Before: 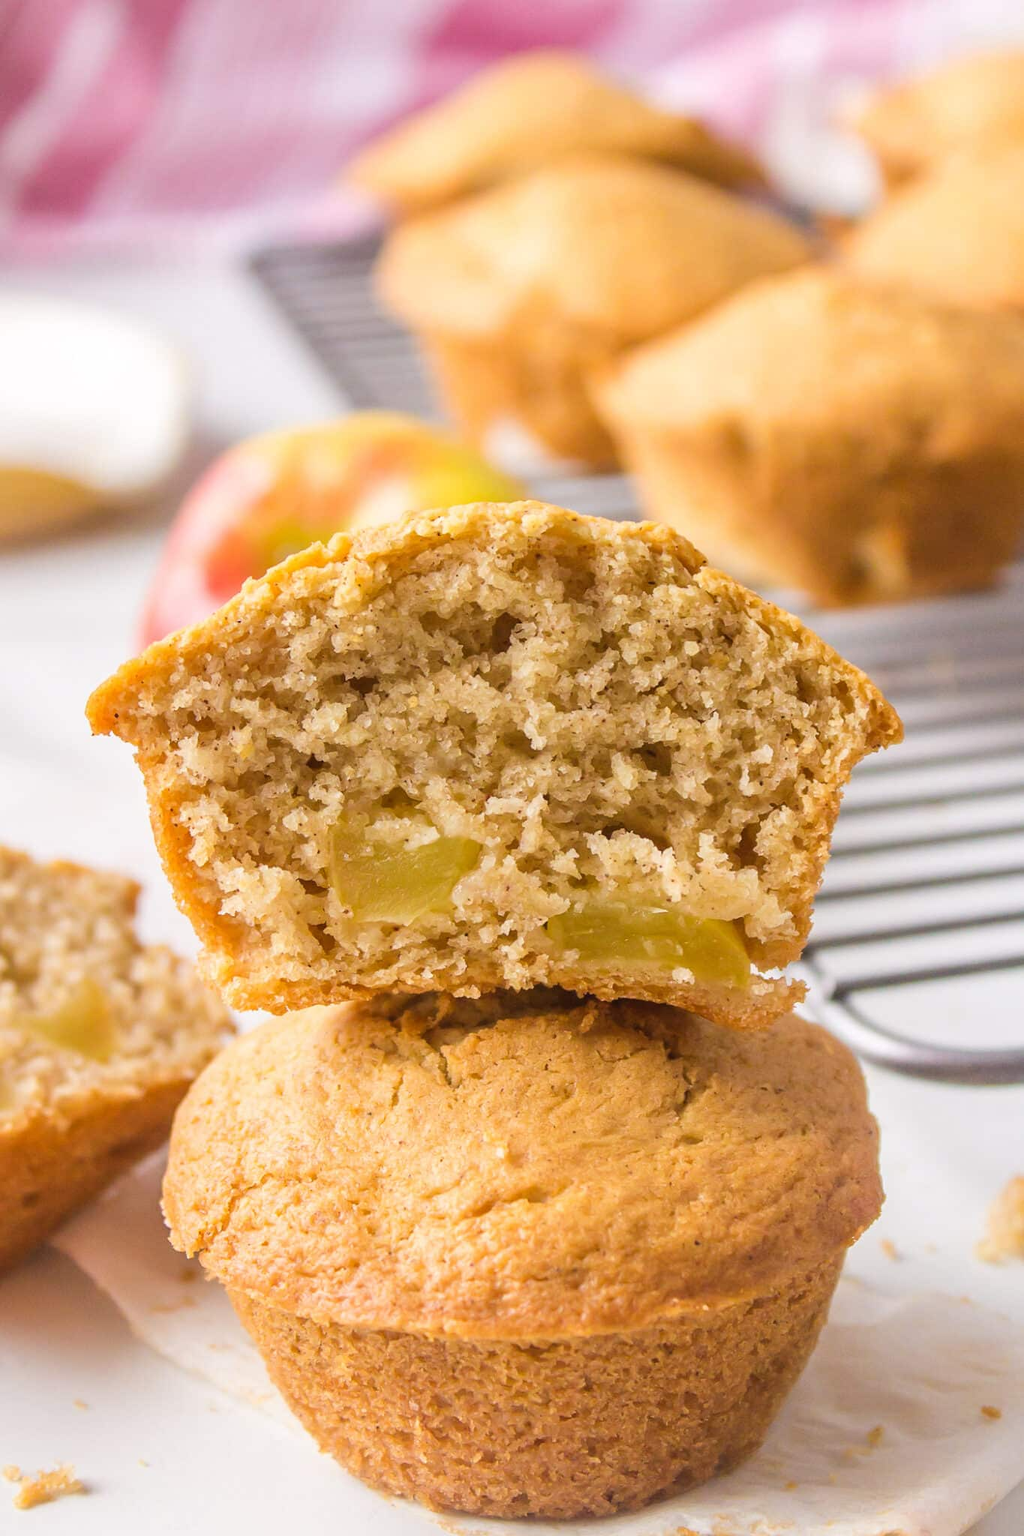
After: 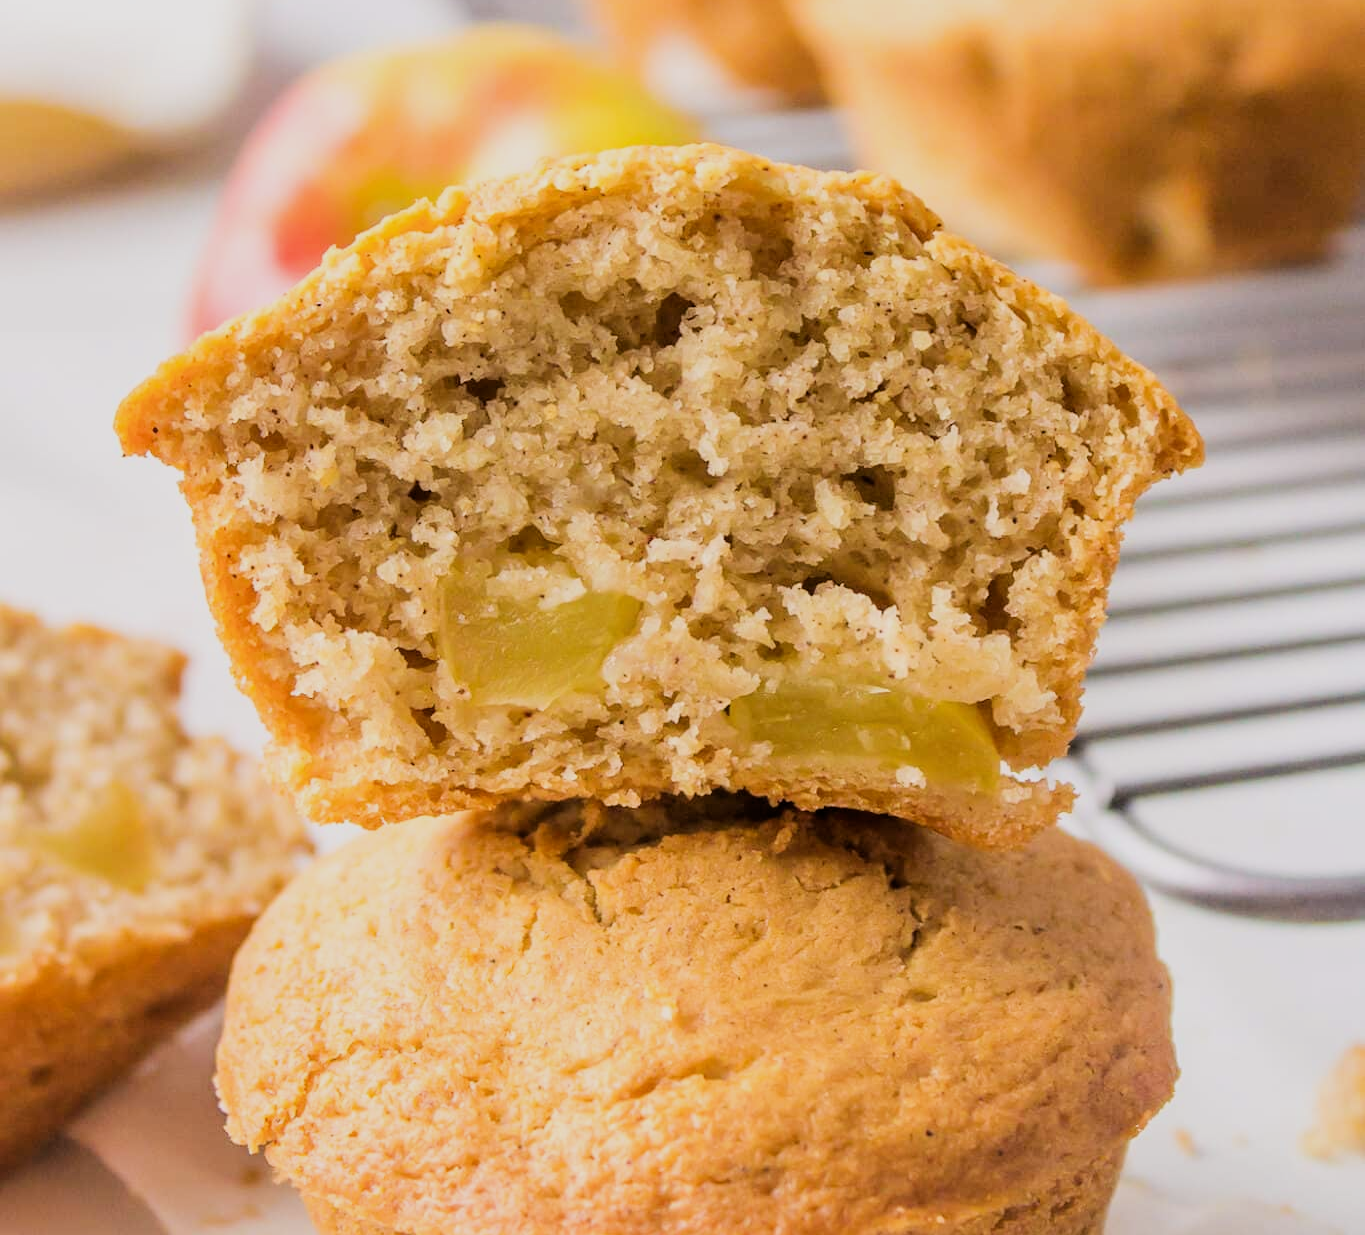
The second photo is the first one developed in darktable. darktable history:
filmic rgb: black relative exposure -5.04 EV, white relative exposure 4 EV, threshold 5.97 EV, hardness 2.89, contrast 1.185, enable highlight reconstruction true
contrast brightness saturation: contrast 0.079, saturation 0.015
crop and rotate: top 25.631%, bottom 14.061%
